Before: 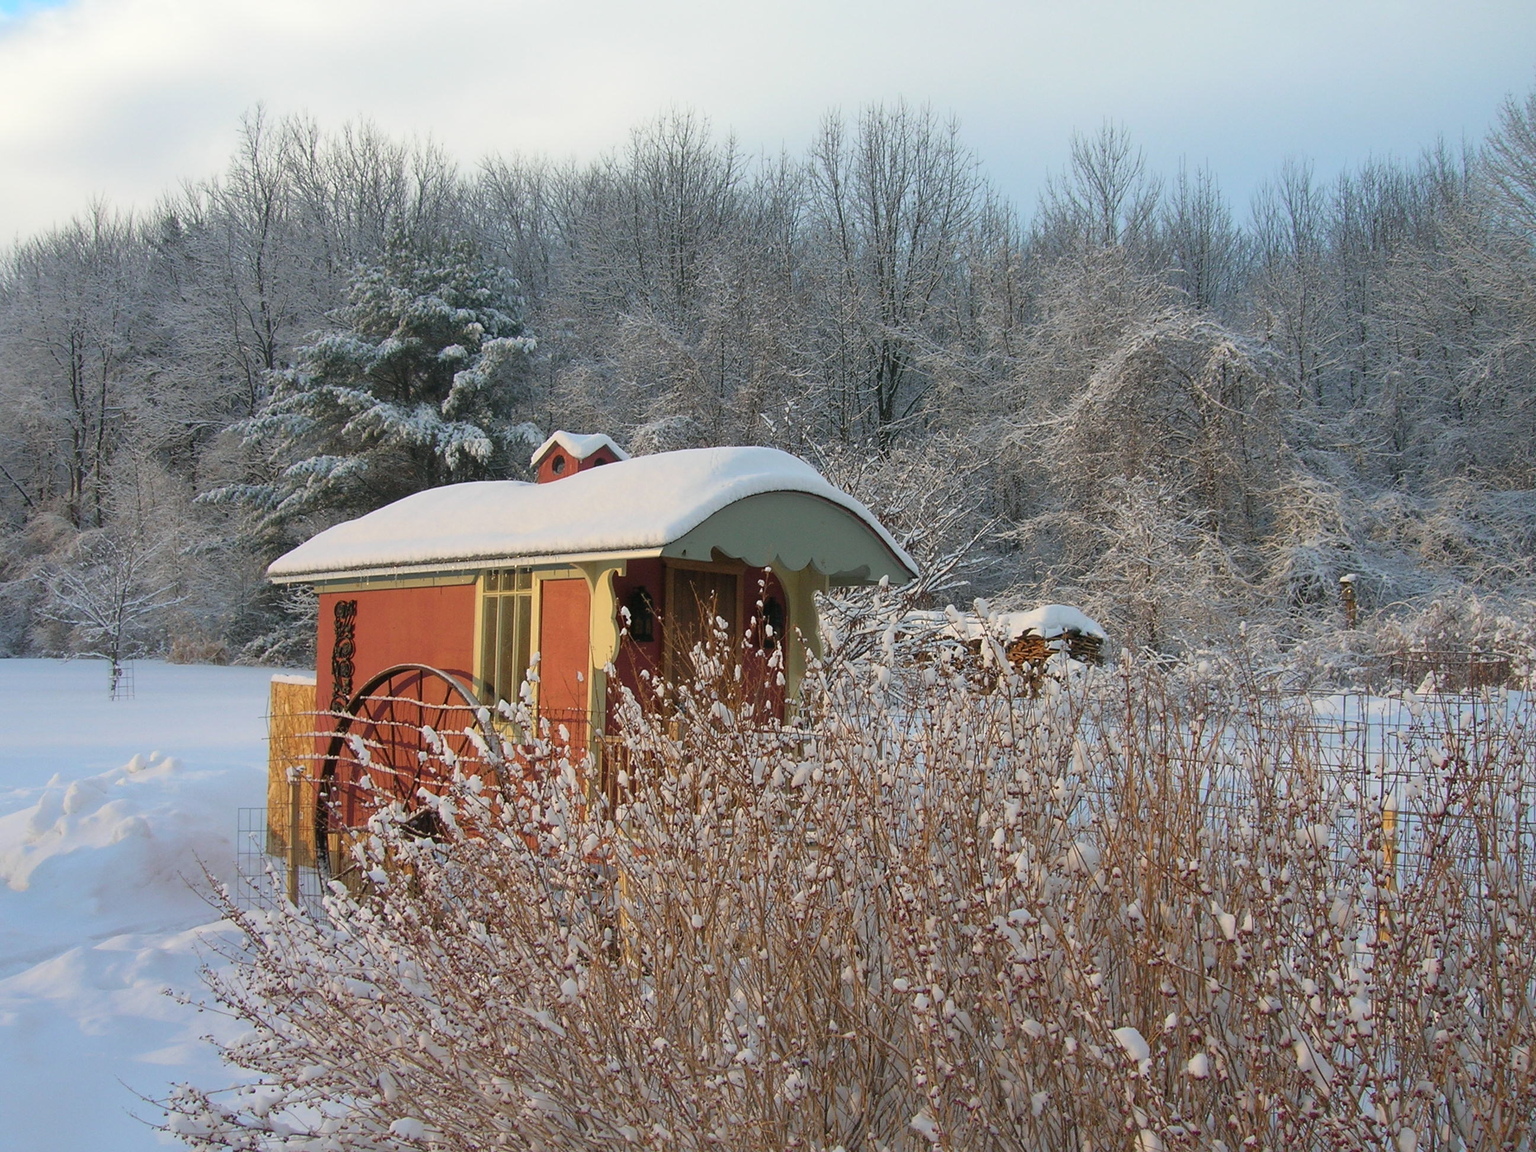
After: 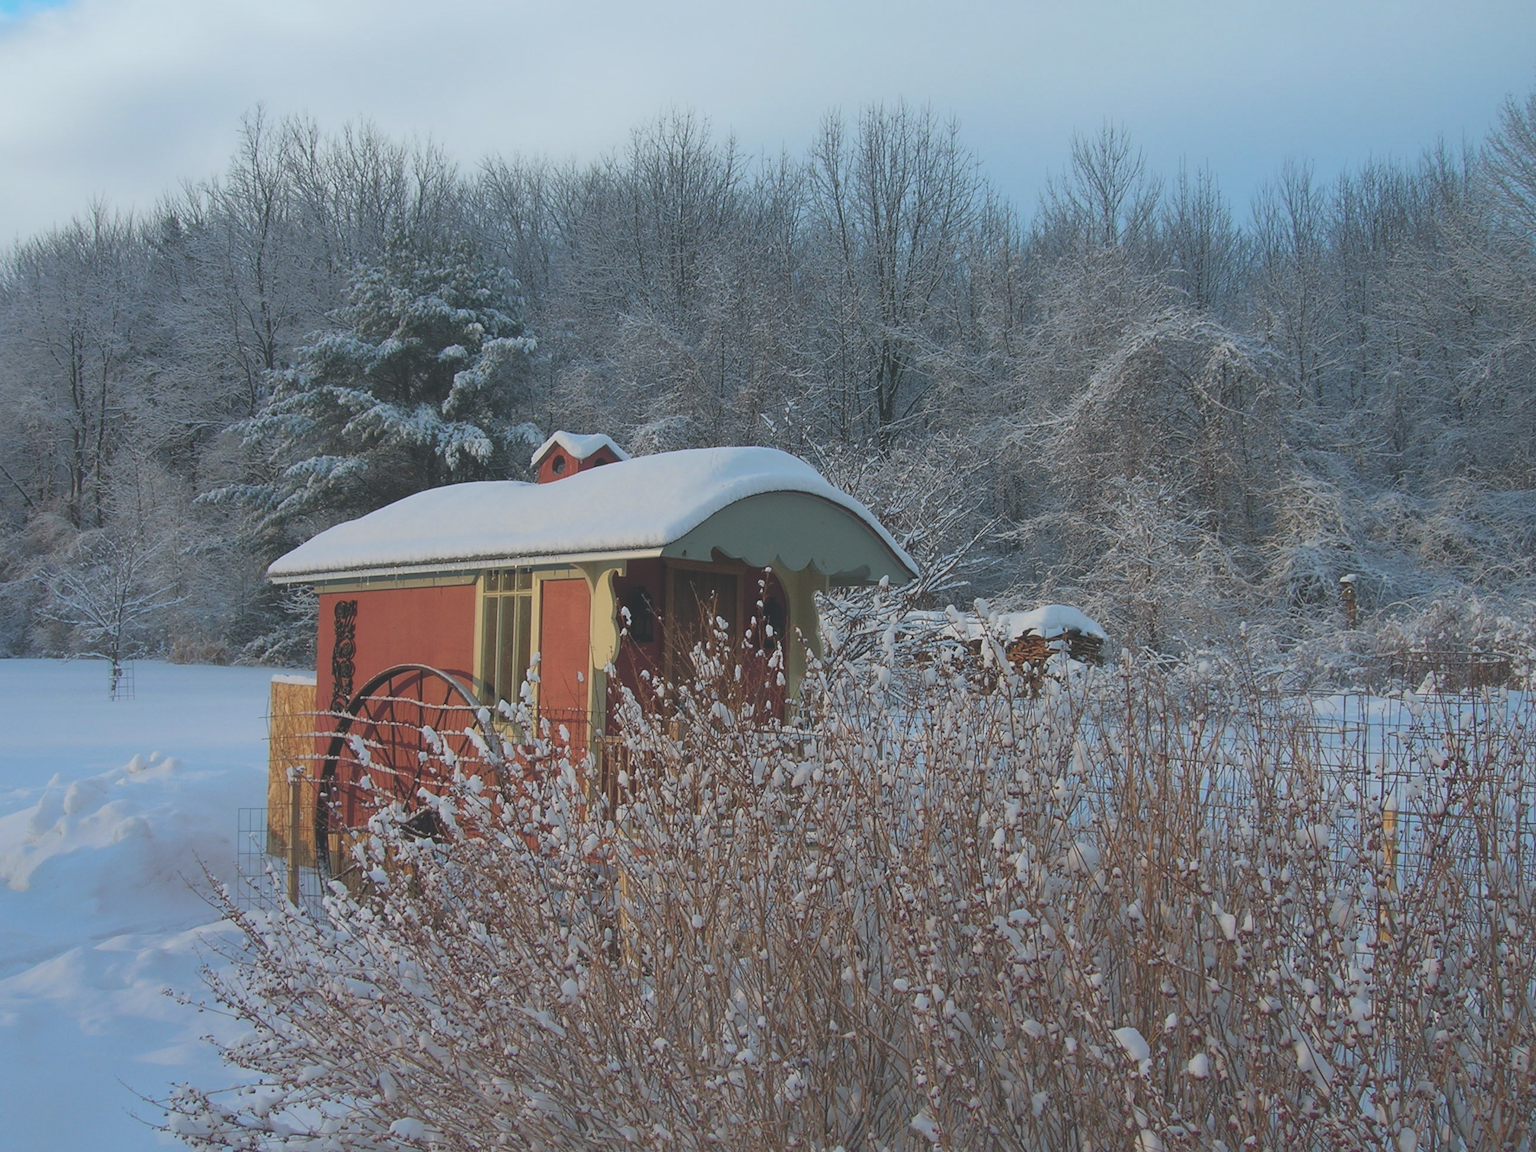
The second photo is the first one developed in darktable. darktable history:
exposure: black level correction -0.036, exposure -0.497 EV, compensate highlight preservation false
color correction: highlights a* -4.18, highlights b* -10.81
